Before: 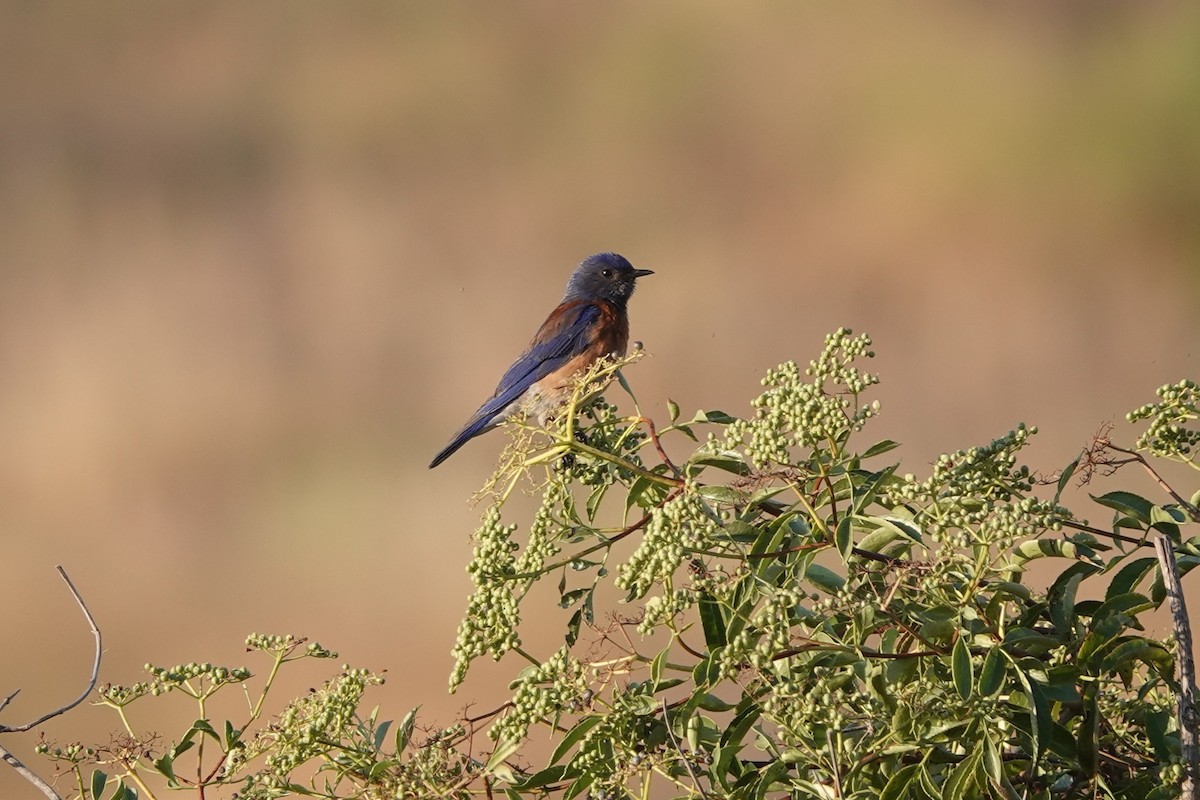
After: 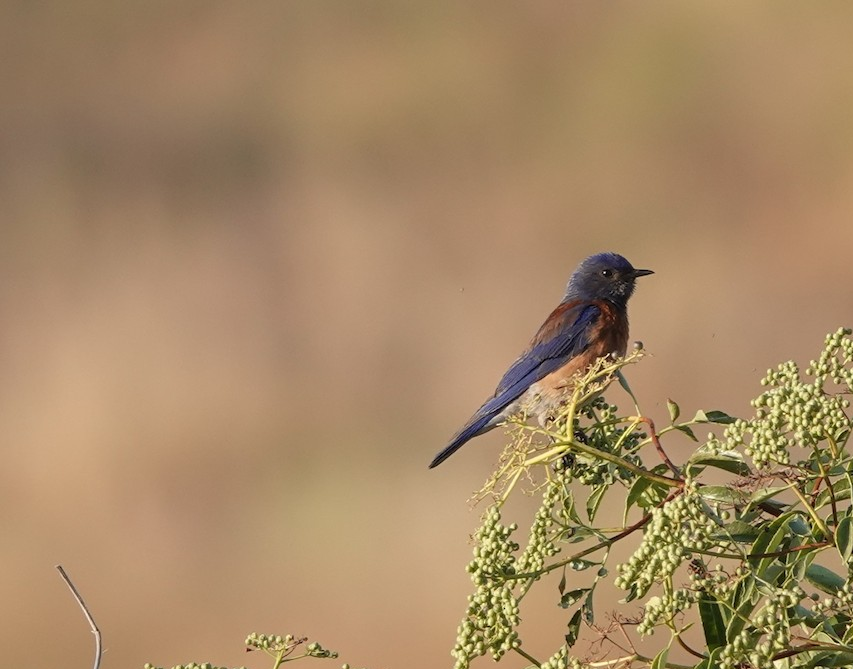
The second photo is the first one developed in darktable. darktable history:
crop: right 28.895%, bottom 16.318%
